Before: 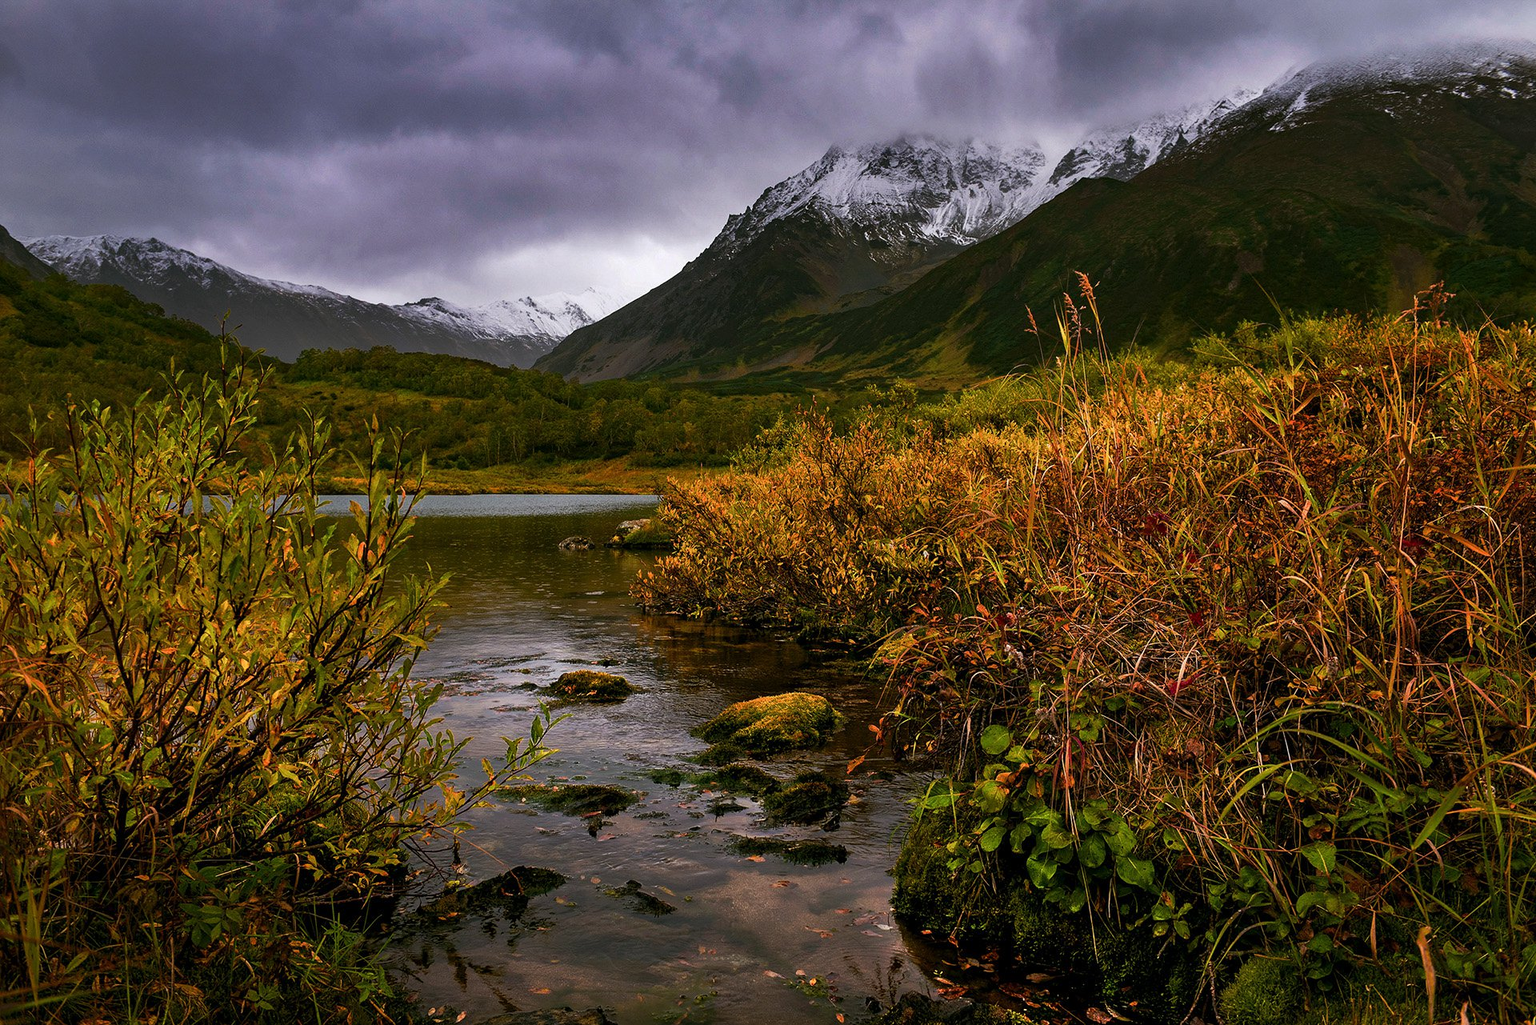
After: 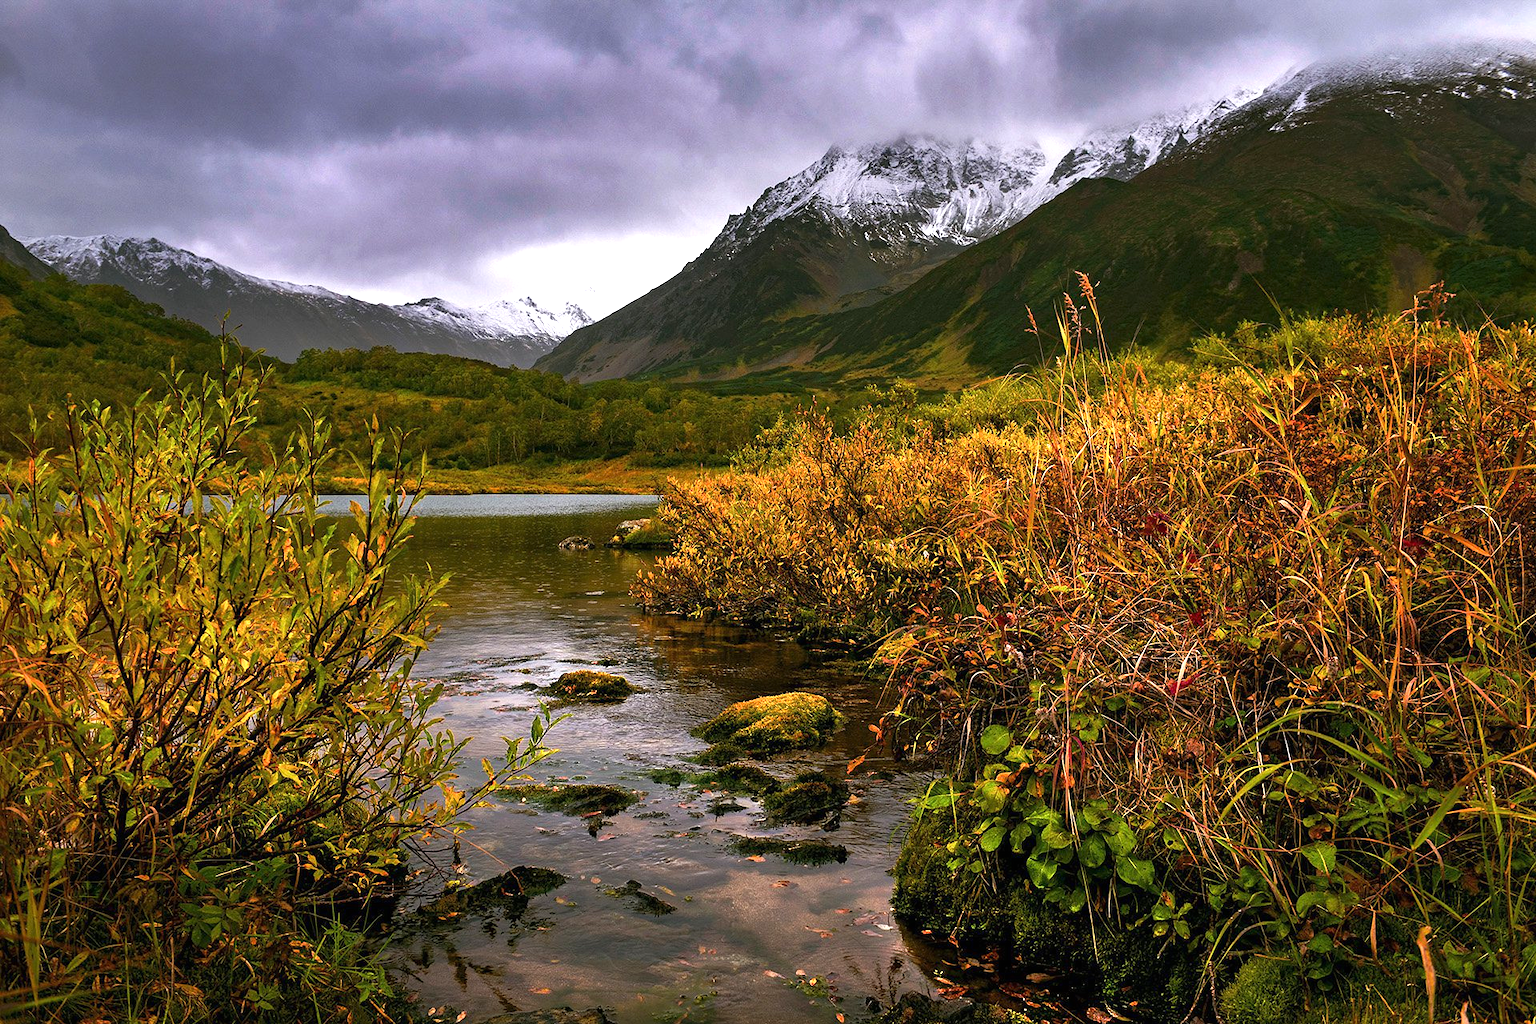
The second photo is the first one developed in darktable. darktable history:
exposure: black level correction 0, exposure 0.894 EV, compensate highlight preservation false
